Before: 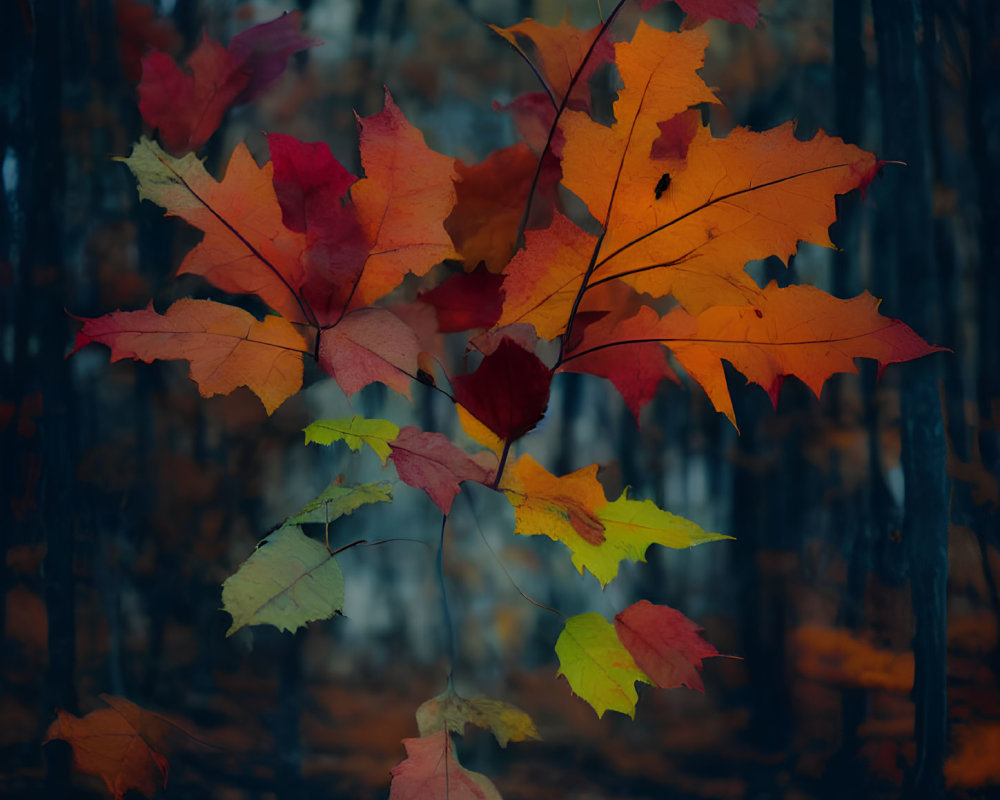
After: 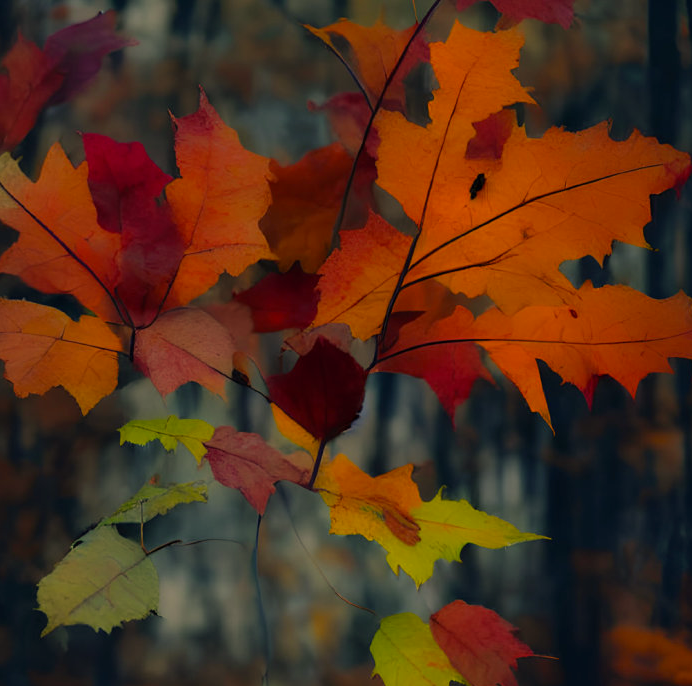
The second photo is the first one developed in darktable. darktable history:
crop: left 18.569%, right 12.163%, bottom 14.165%
color correction: highlights a* 14.83, highlights b* 31.71
color balance rgb: perceptual saturation grading › global saturation 0.093%
